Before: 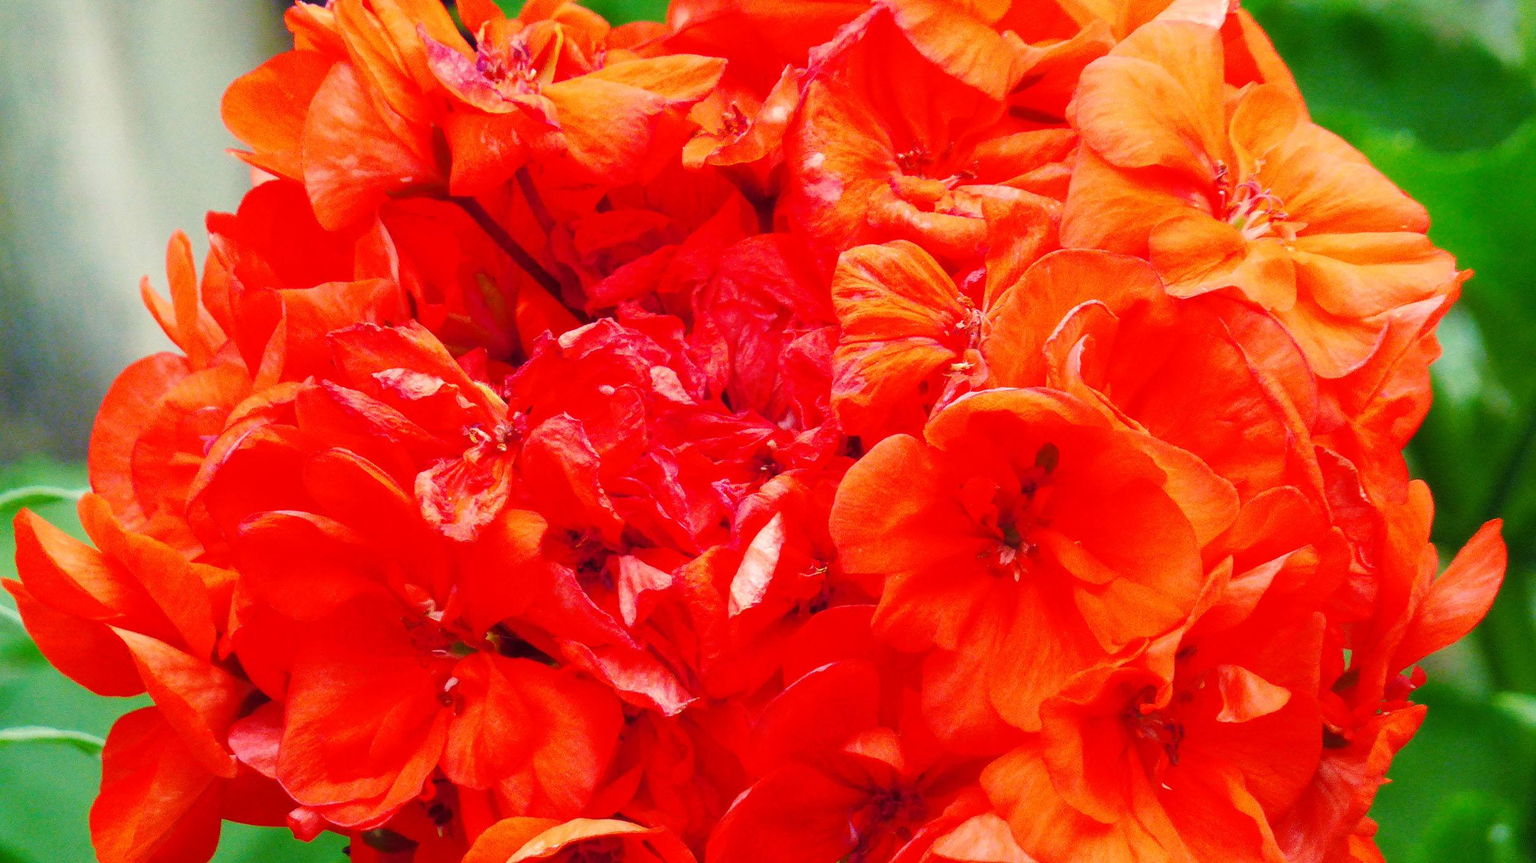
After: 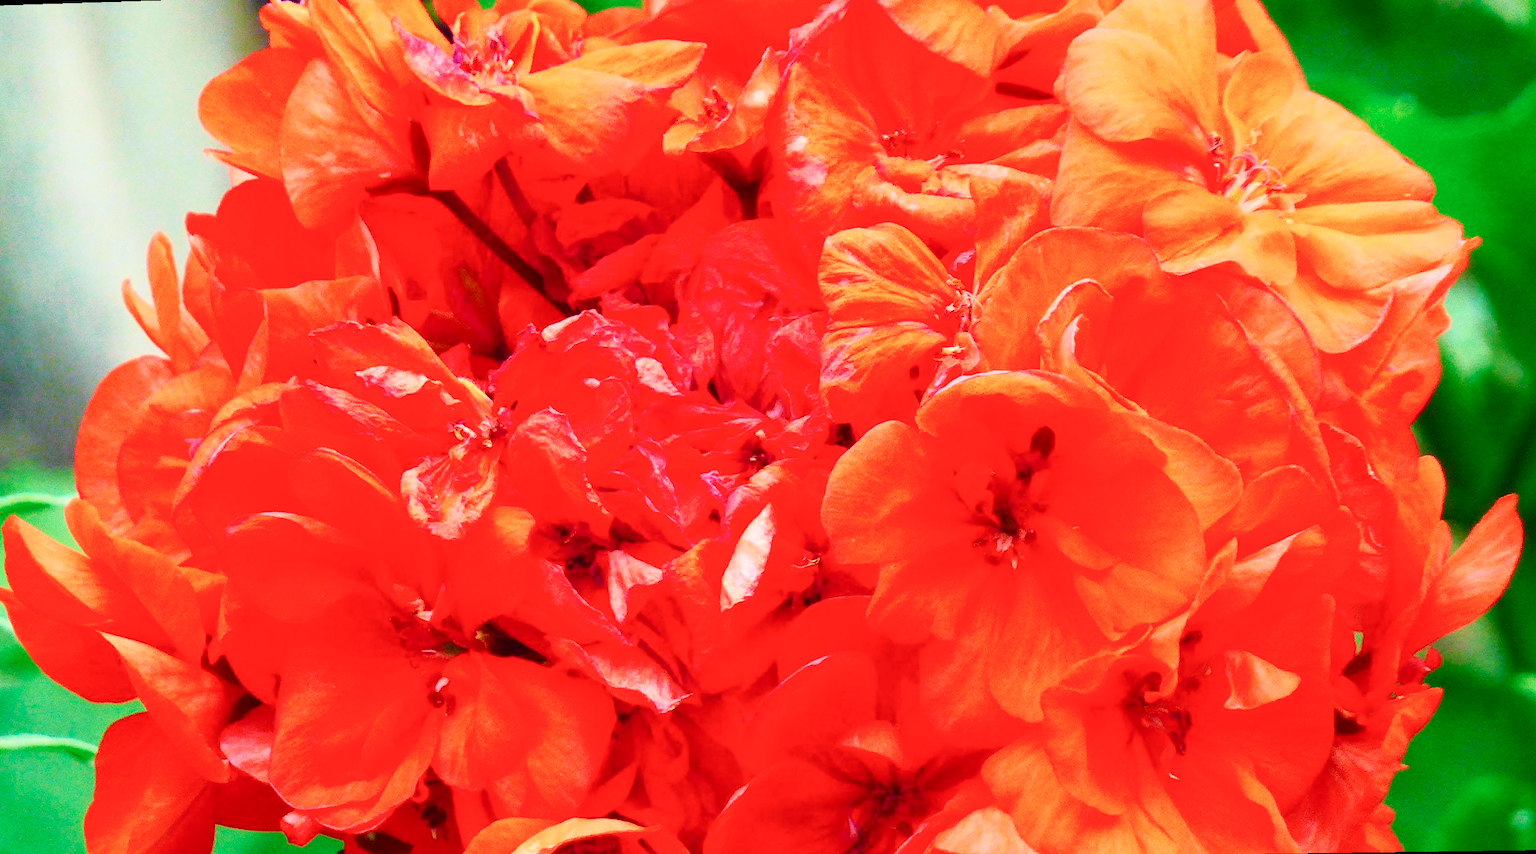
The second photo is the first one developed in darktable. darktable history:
rotate and perspective: rotation -1.32°, lens shift (horizontal) -0.031, crop left 0.015, crop right 0.985, crop top 0.047, crop bottom 0.982
tone curve: curves: ch0 [(0, 0) (0.051, 0.027) (0.096, 0.071) (0.241, 0.247) (0.455, 0.52) (0.594, 0.692) (0.715, 0.845) (0.84, 0.936) (1, 1)]; ch1 [(0, 0) (0.1, 0.038) (0.318, 0.243) (0.399, 0.351) (0.478, 0.469) (0.499, 0.499) (0.534, 0.549) (0.565, 0.605) (0.601, 0.644) (0.666, 0.701) (1, 1)]; ch2 [(0, 0) (0.453, 0.45) (0.479, 0.483) (0.504, 0.499) (0.52, 0.508) (0.561, 0.573) (0.592, 0.617) (0.824, 0.815) (1, 1)], color space Lab, independent channels, preserve colors none
